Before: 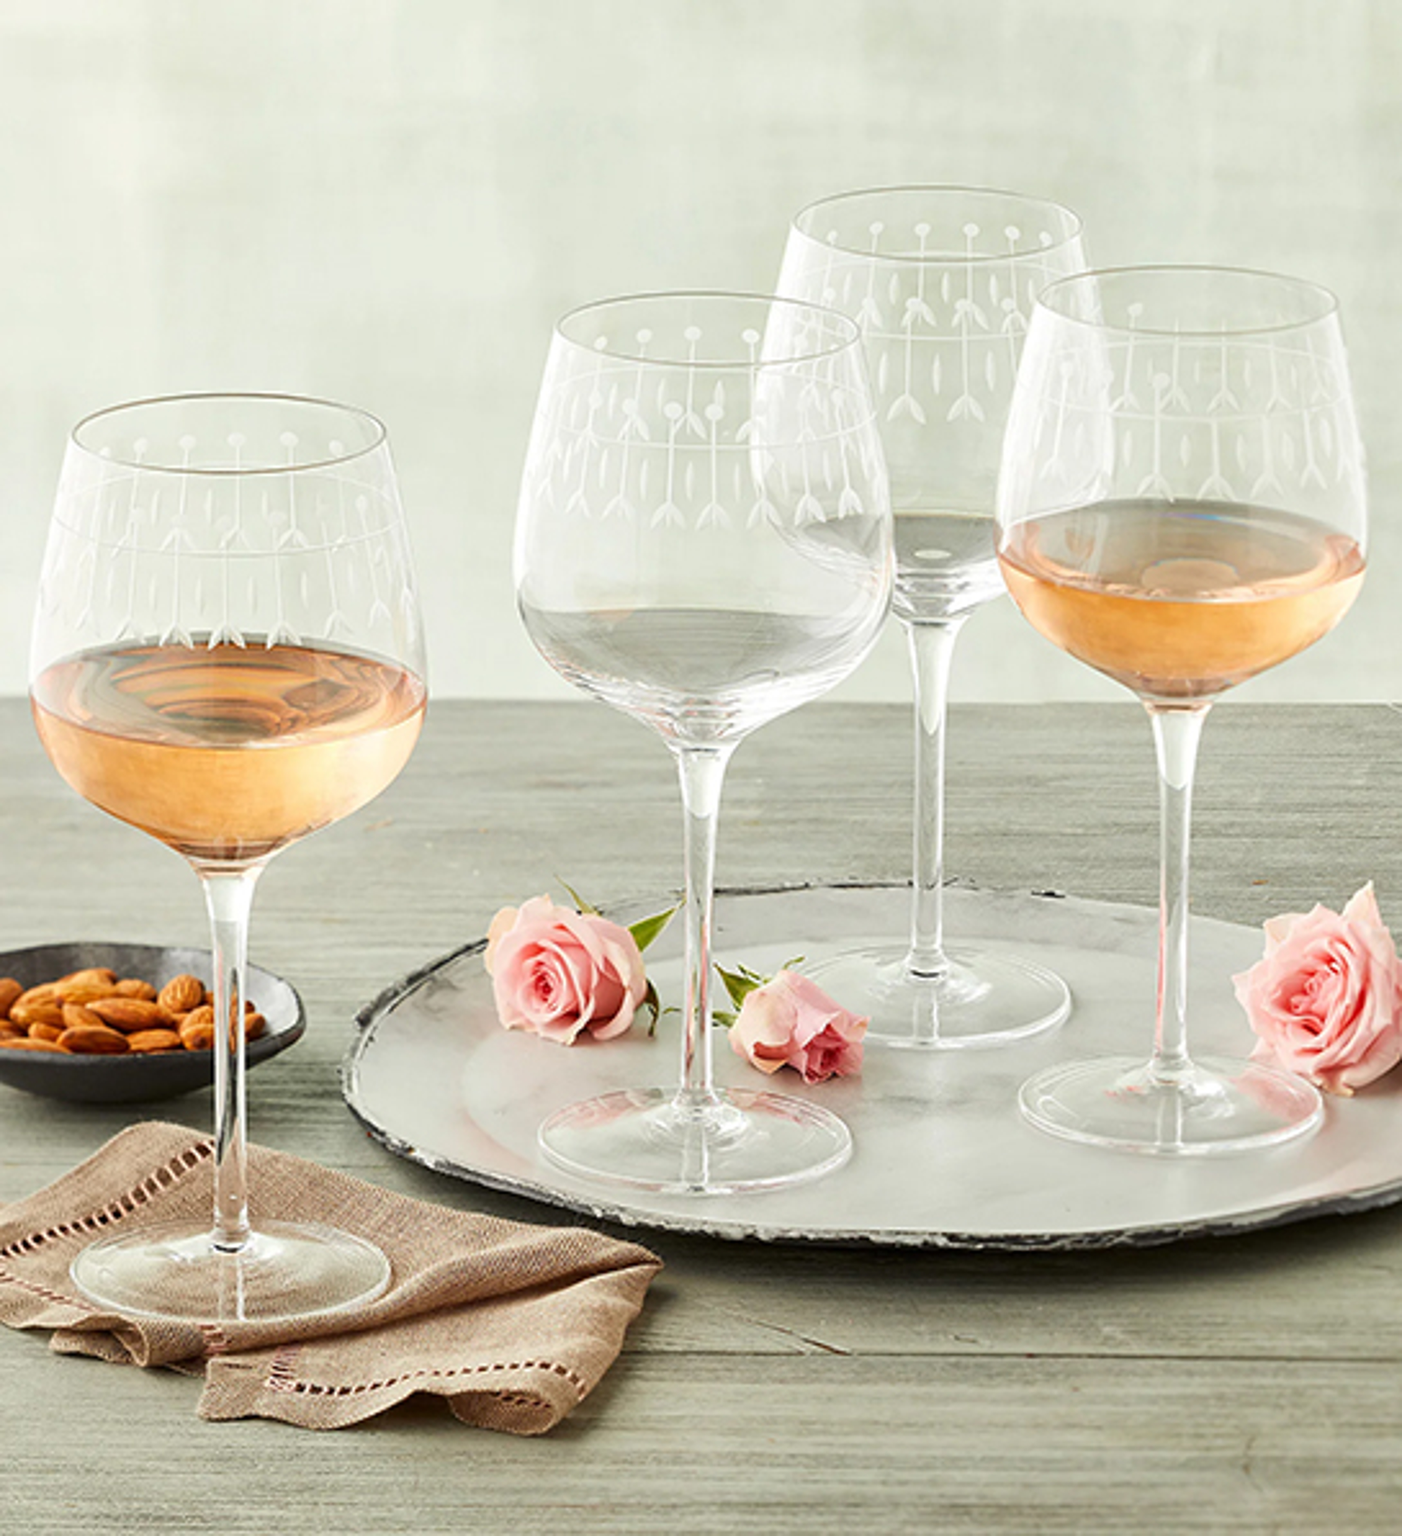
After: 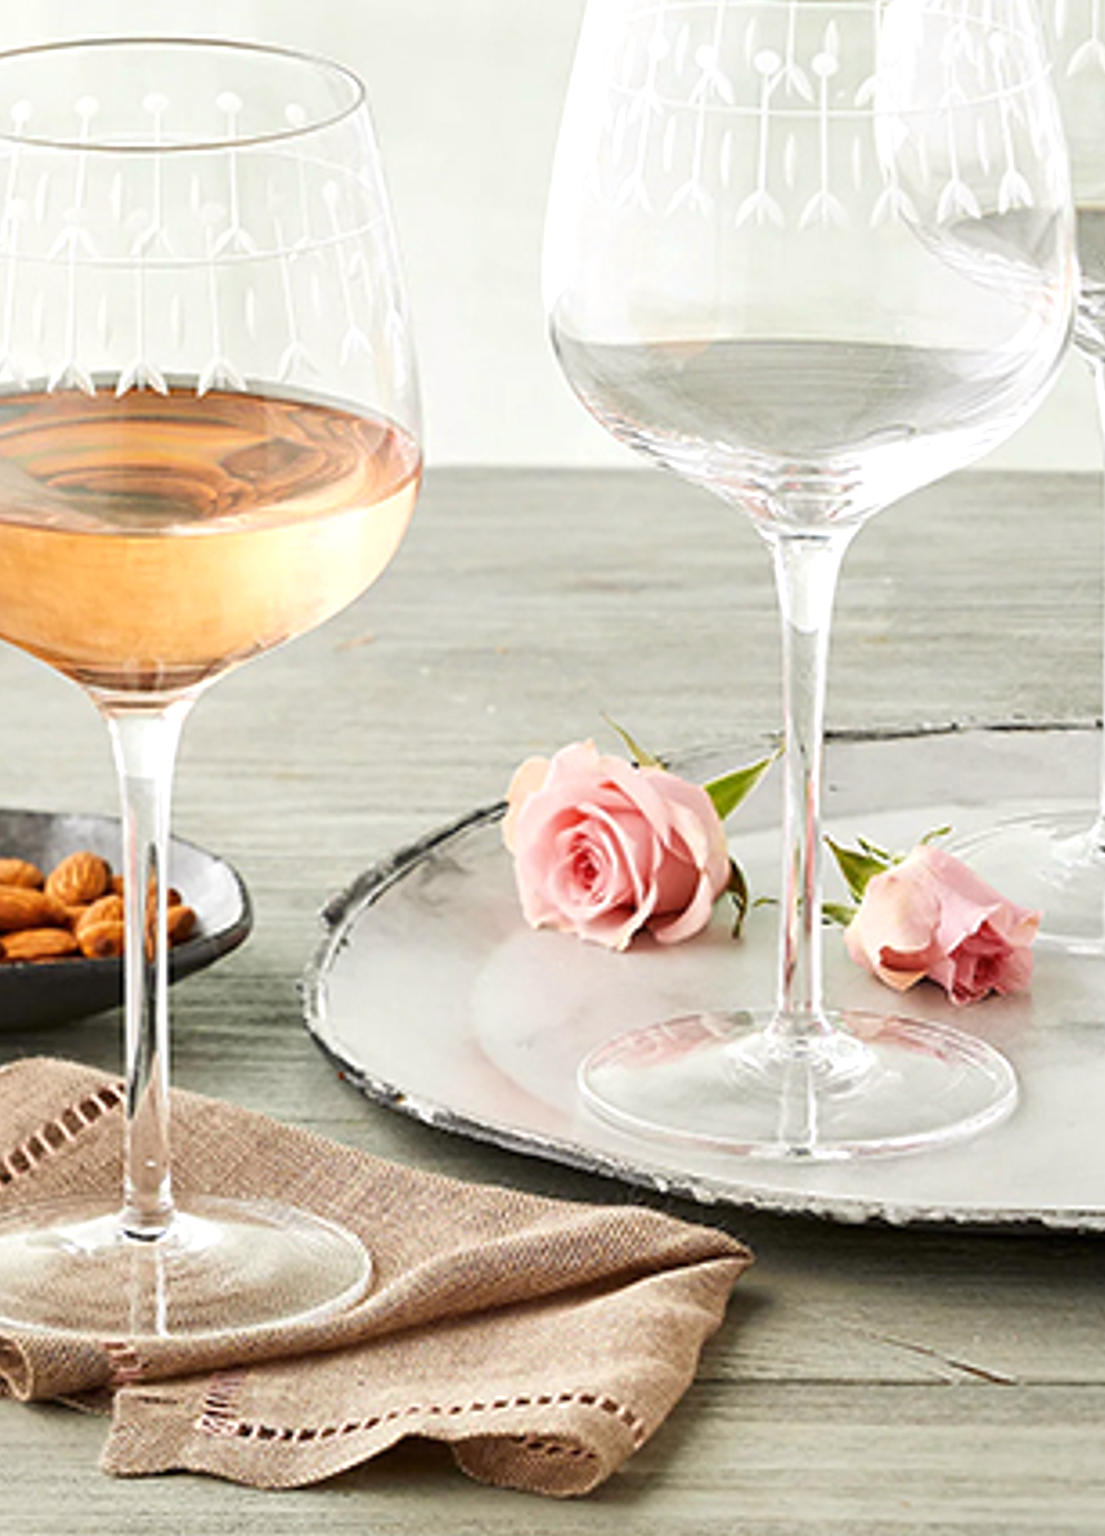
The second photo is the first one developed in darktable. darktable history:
exposure: exposure 0.191 EV, compensate highlight preservation false
crop: left 8.966%, top 23.852%, right 34.699%, bottom 4.703%
color zones: curves: ch0 [(0.068, 0.464) (0.25, 0.5) (0.48, 0.508) (0.75, 0.536) (0.886, 0.476) (0.967, 0.456)]; ch1 [(0.066, 0.456) (0.25, 0.5) (0.616, 0.508) (0.746, 0.56) (0.934, 0.444)]
white balance: red 1.009, blue 1.027
